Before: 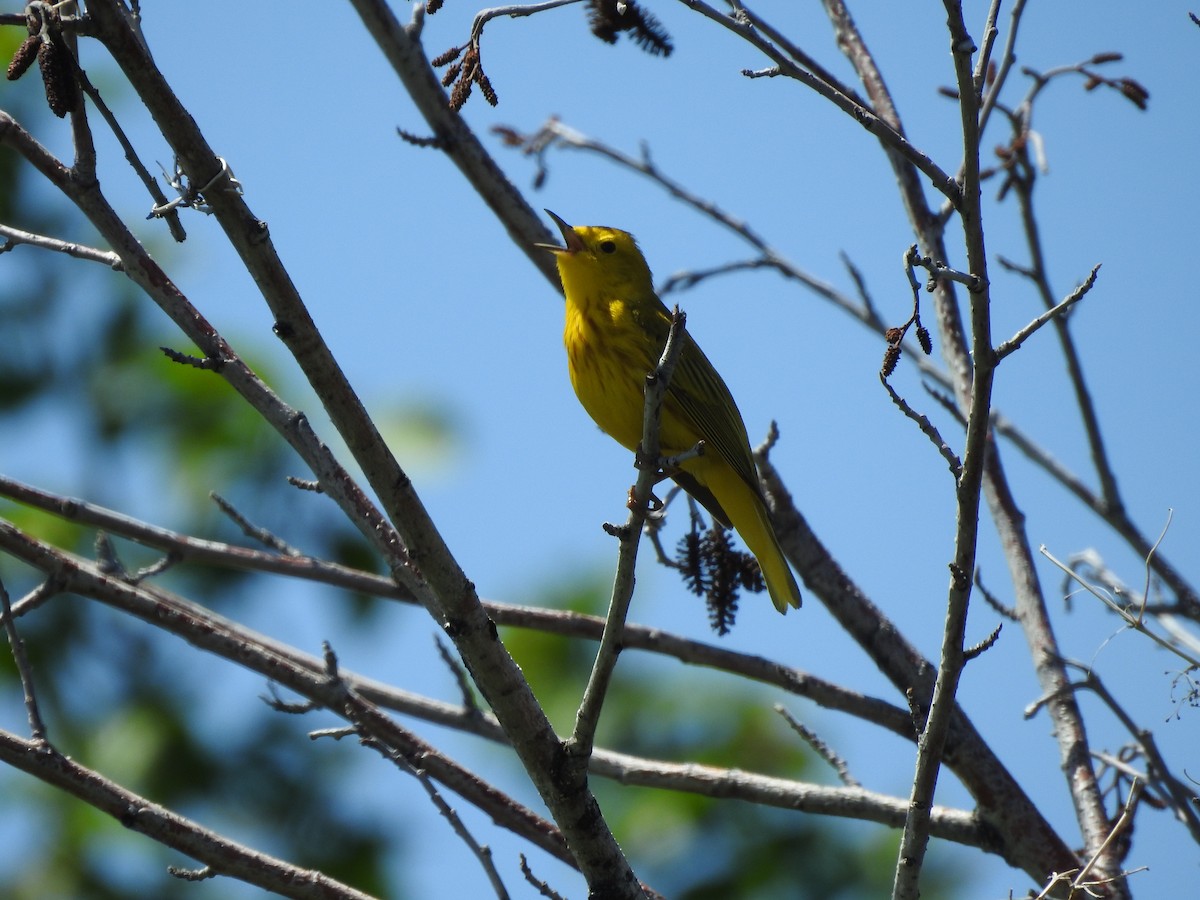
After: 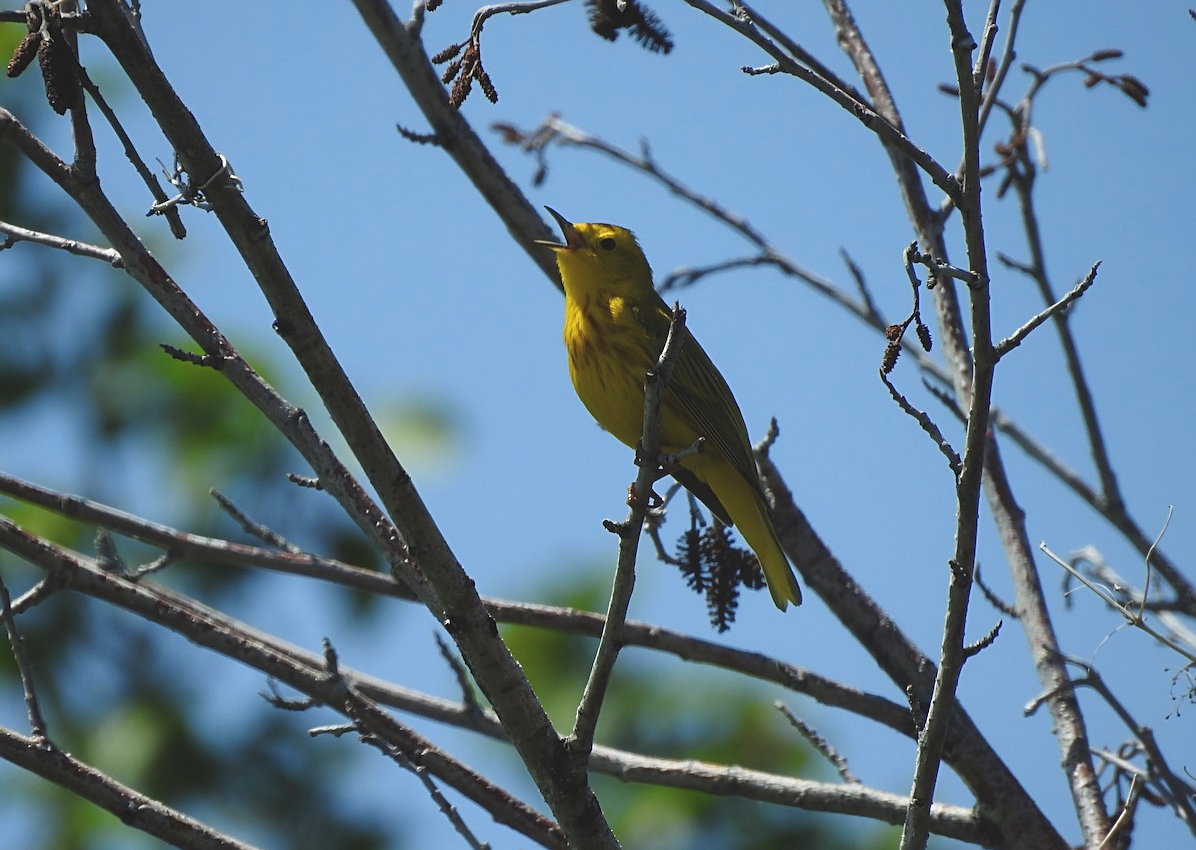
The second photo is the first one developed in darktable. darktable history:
crop: top 0.37%, right 0.263%, bottom 5.105%
exposure: black level correction -0.013, exposure -0.189 EV, compensate highlight preservation false
sharpen: on, module defaults
